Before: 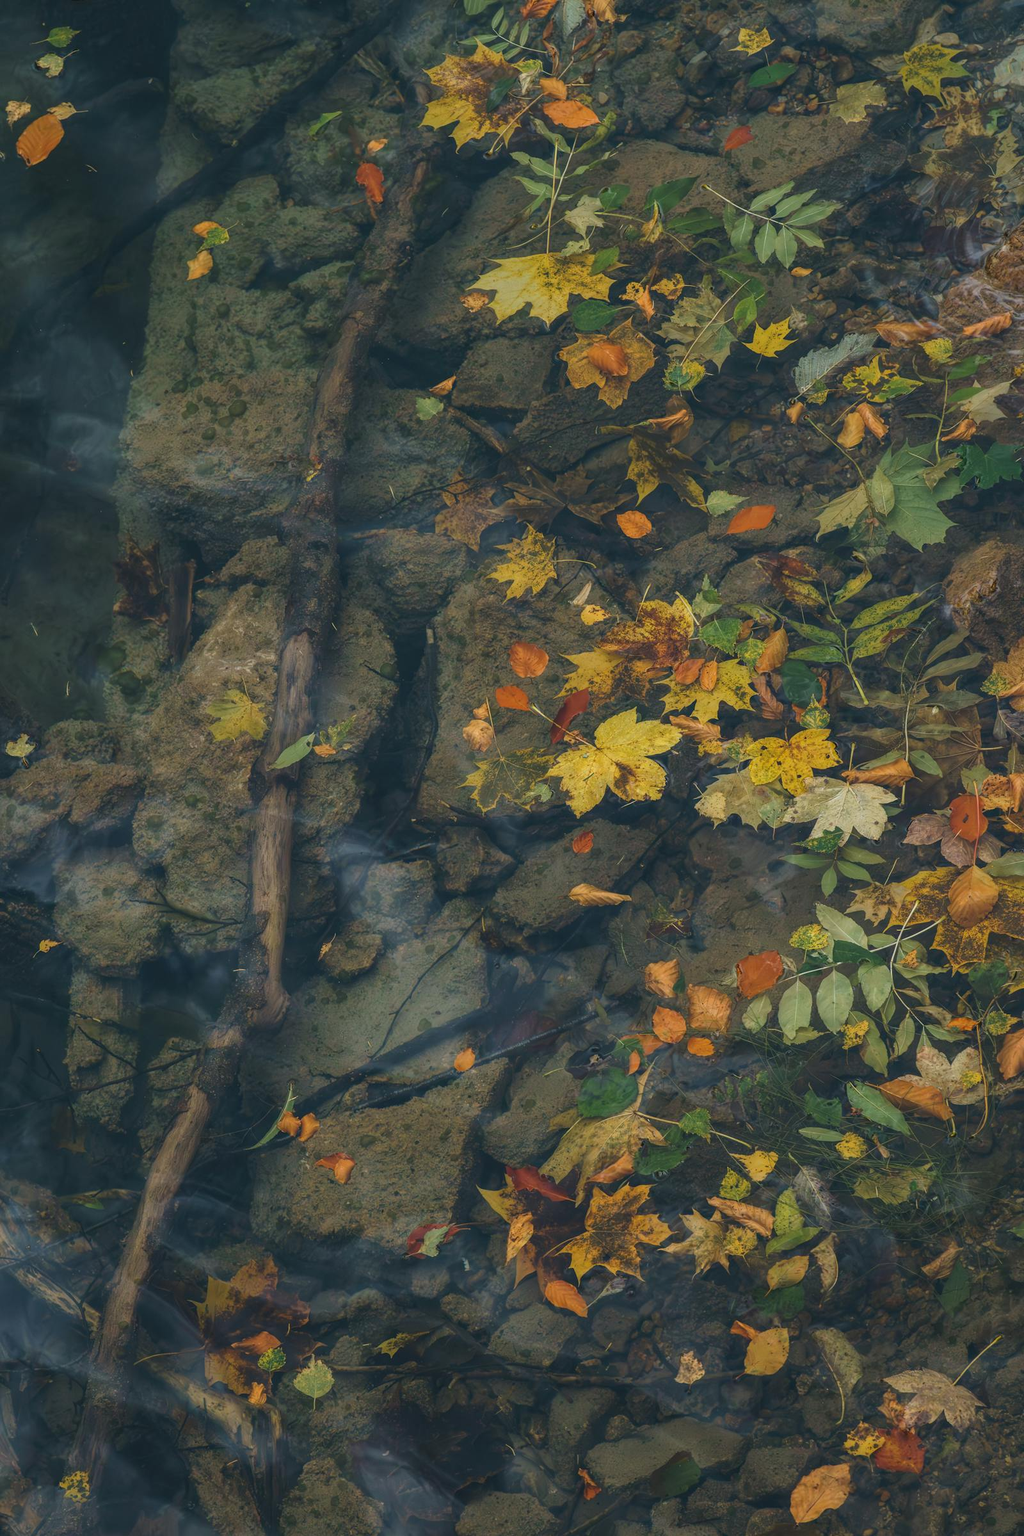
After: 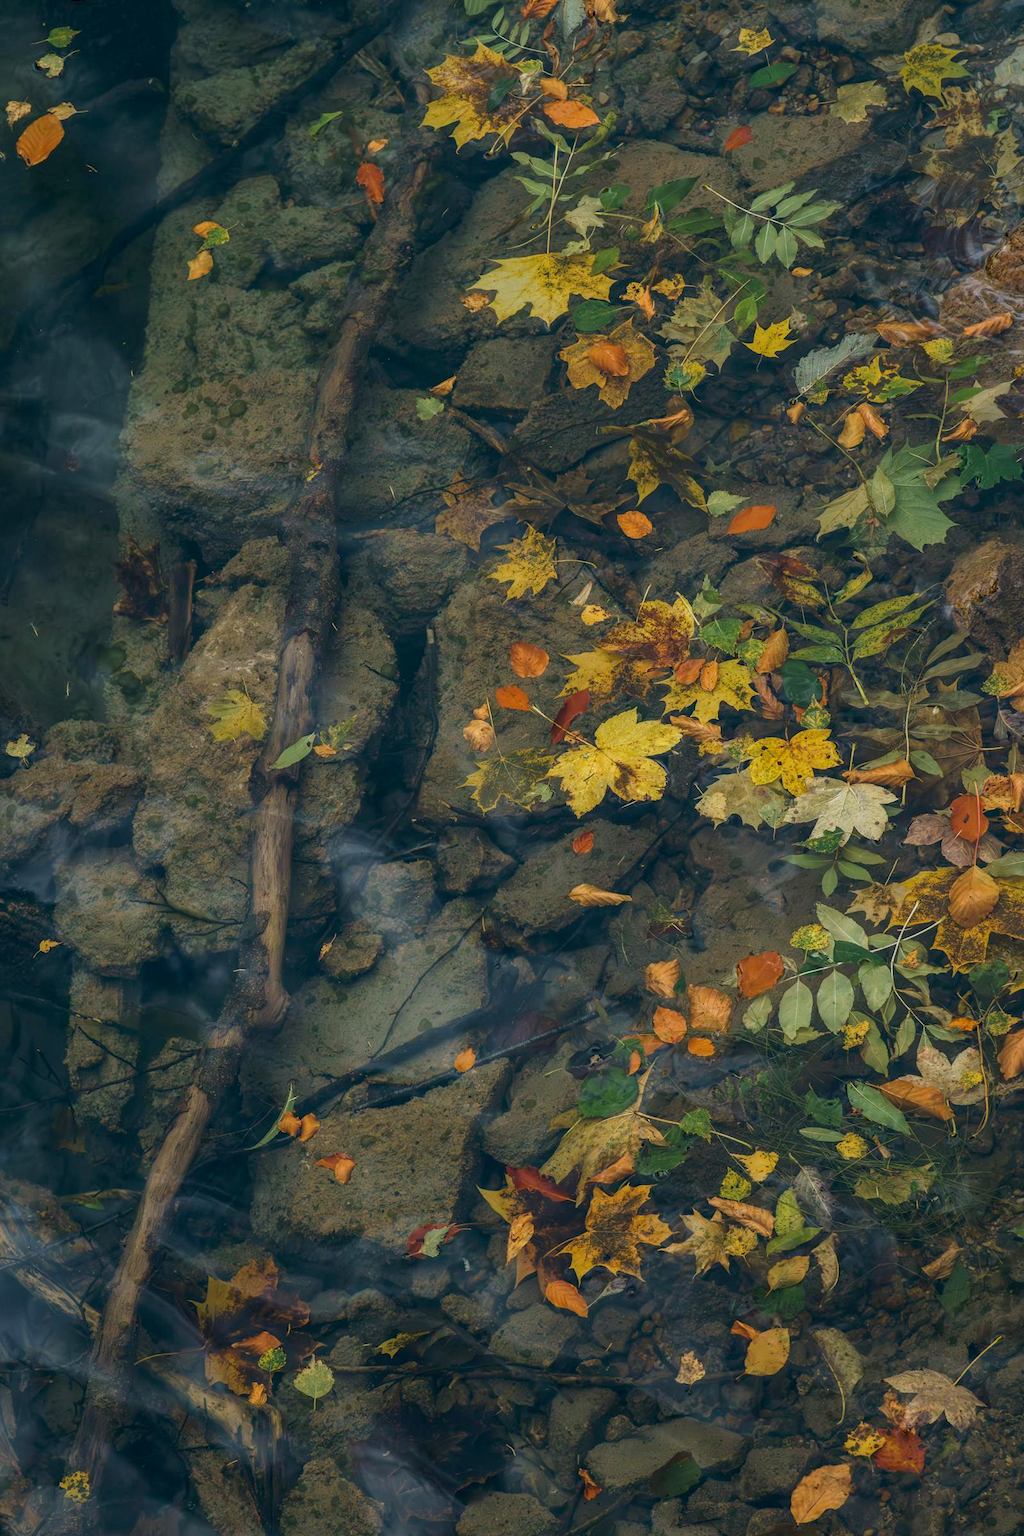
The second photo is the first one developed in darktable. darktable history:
exposure: black level correction 0.01, exposure 0.107 EV, compensate highlight preservation false
